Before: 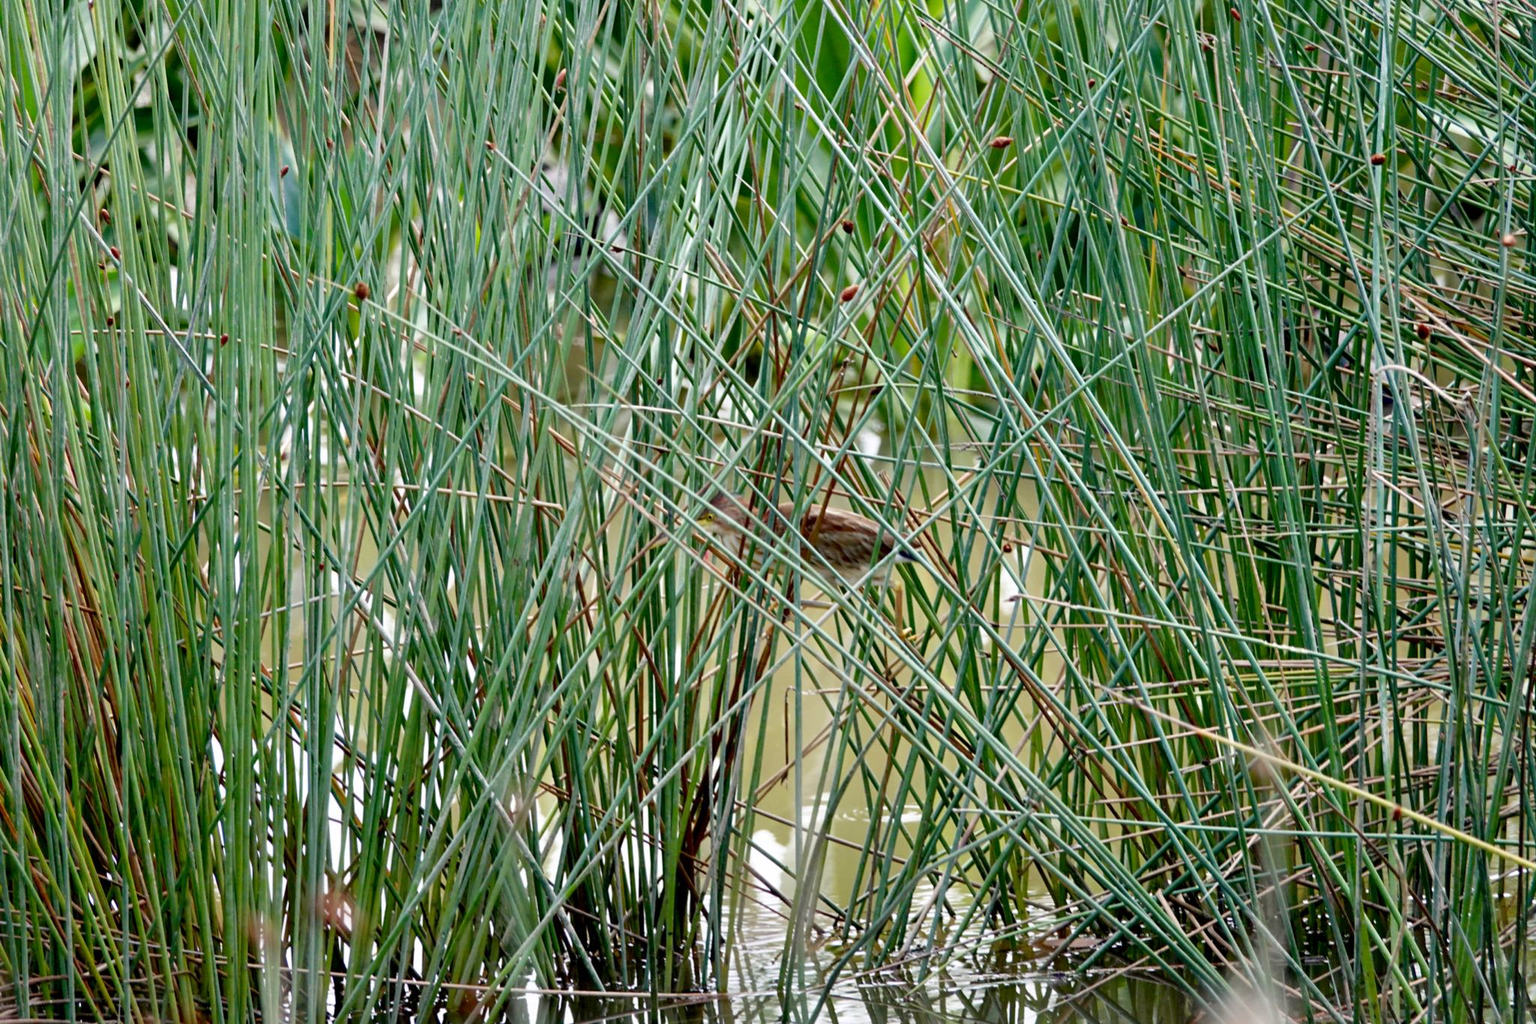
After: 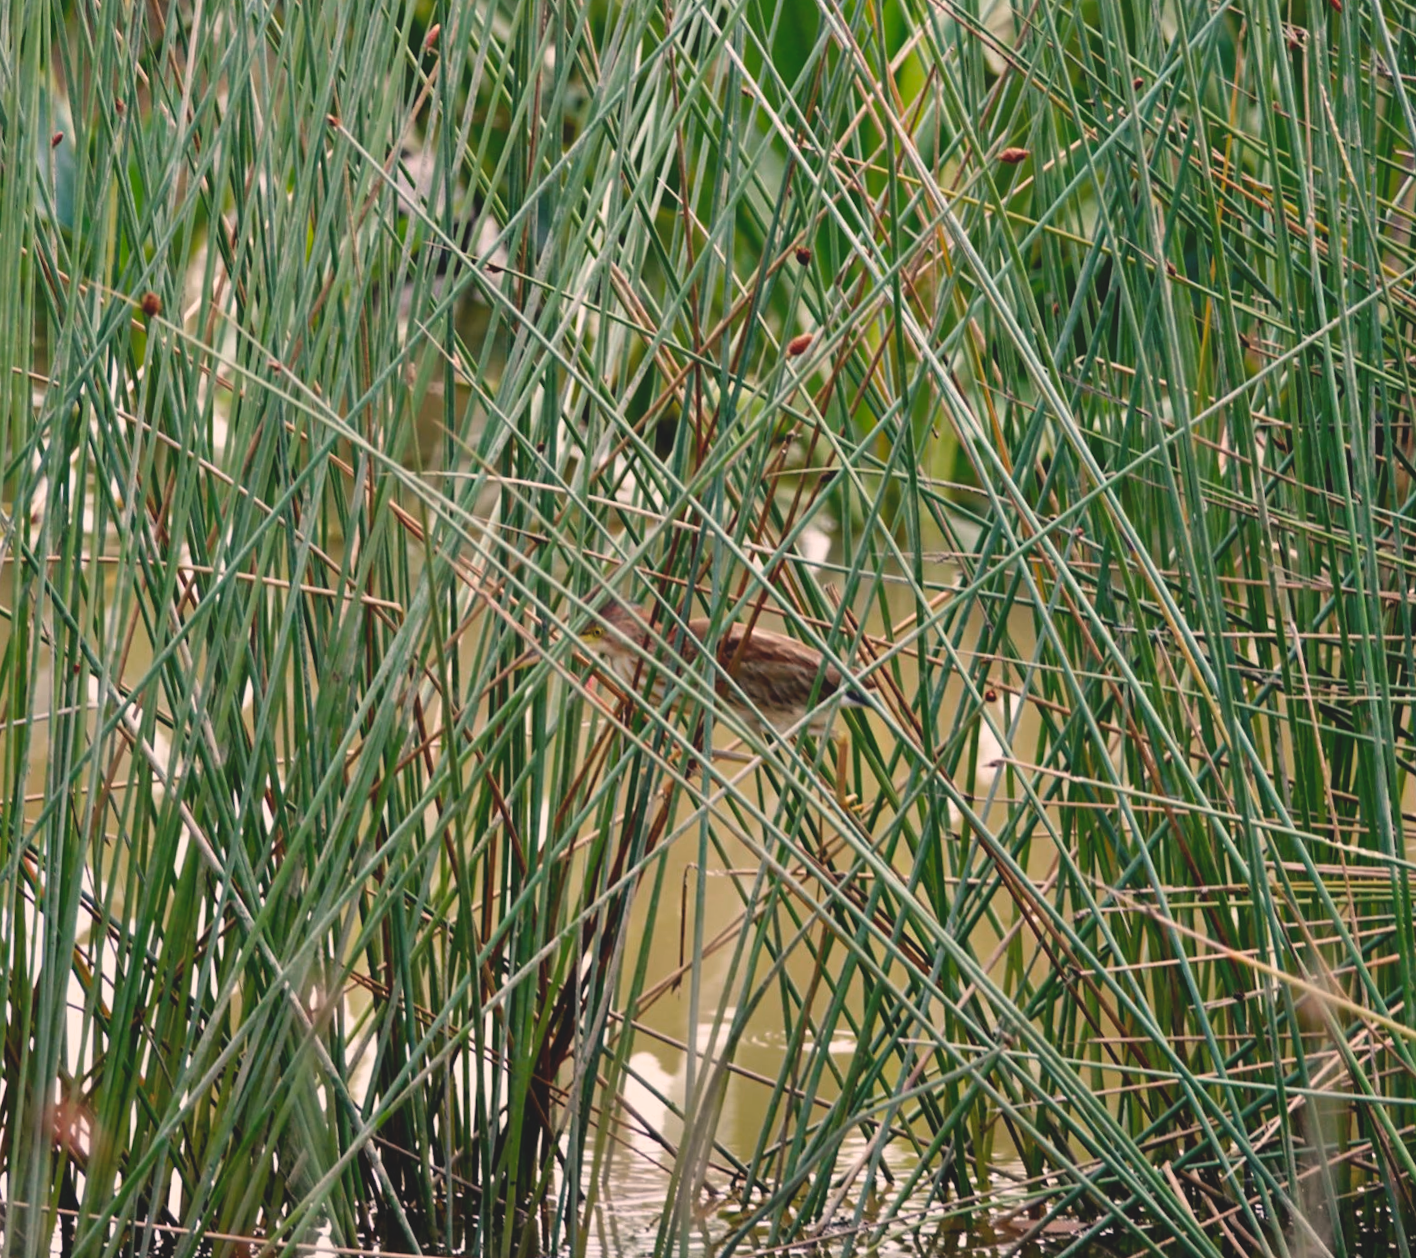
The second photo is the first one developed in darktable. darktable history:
white balance: red 1.127, blue 0.943
crop and rotate: angle -3.27°, left 14.277%, top 0.028%, right 10.766%, bottom 0.028%
color zones: curves: ch0 [(0.203, 0.433) (0.607, 0.517) (0.697, 0.696) (0.705, 0.897)]
exposure: black level correction -0.014, exposure -0.193 EV, compensate highlight preservation false
